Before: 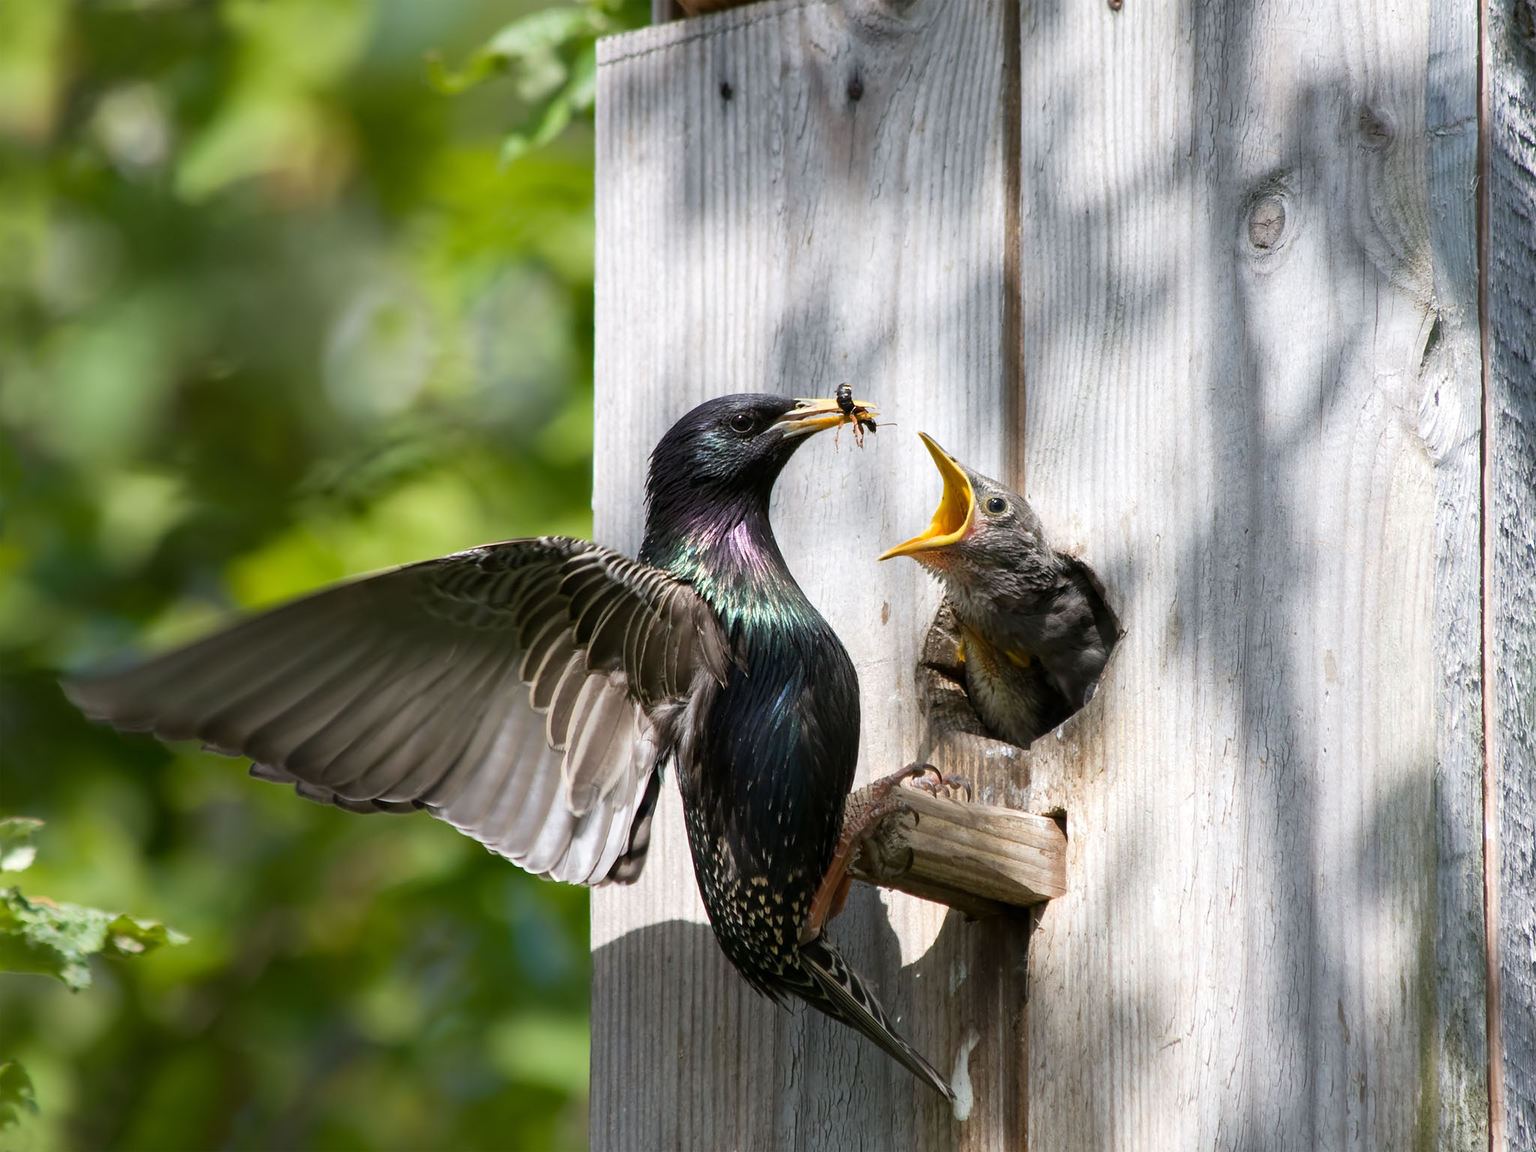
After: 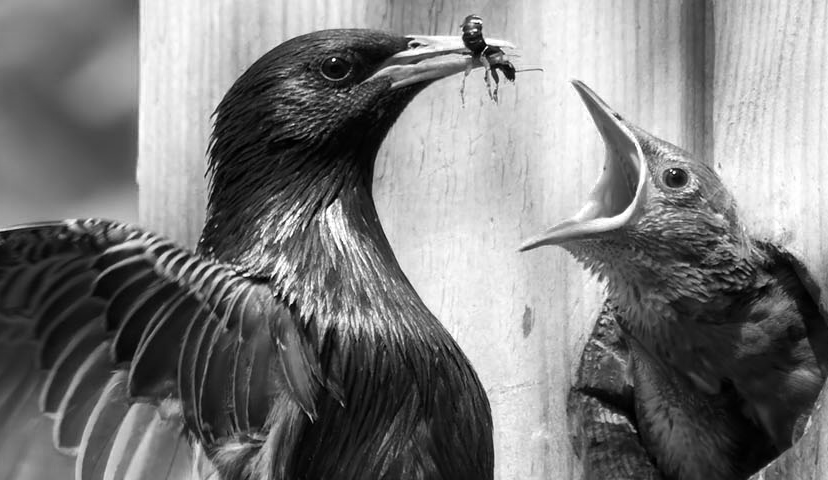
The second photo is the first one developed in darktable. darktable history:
crop: left 31.887%, top 32.334%, right 27.615%, bottom 36.22%
color zones: curves: ch0 [(0.002, 0.593) (0.143, 0.417) (0.285, 0.541) (0.455, 0.289) (0.608, 0.327) (0.727, 0.283) (0.869, 0.571) (1, 0.603)]; ch1 [(0, 0) (0.143, 0) (0.286, 0) (0.429, 0) (0.571, 0) (0.714, 0) (0.857, 0)], mix 27.42%
